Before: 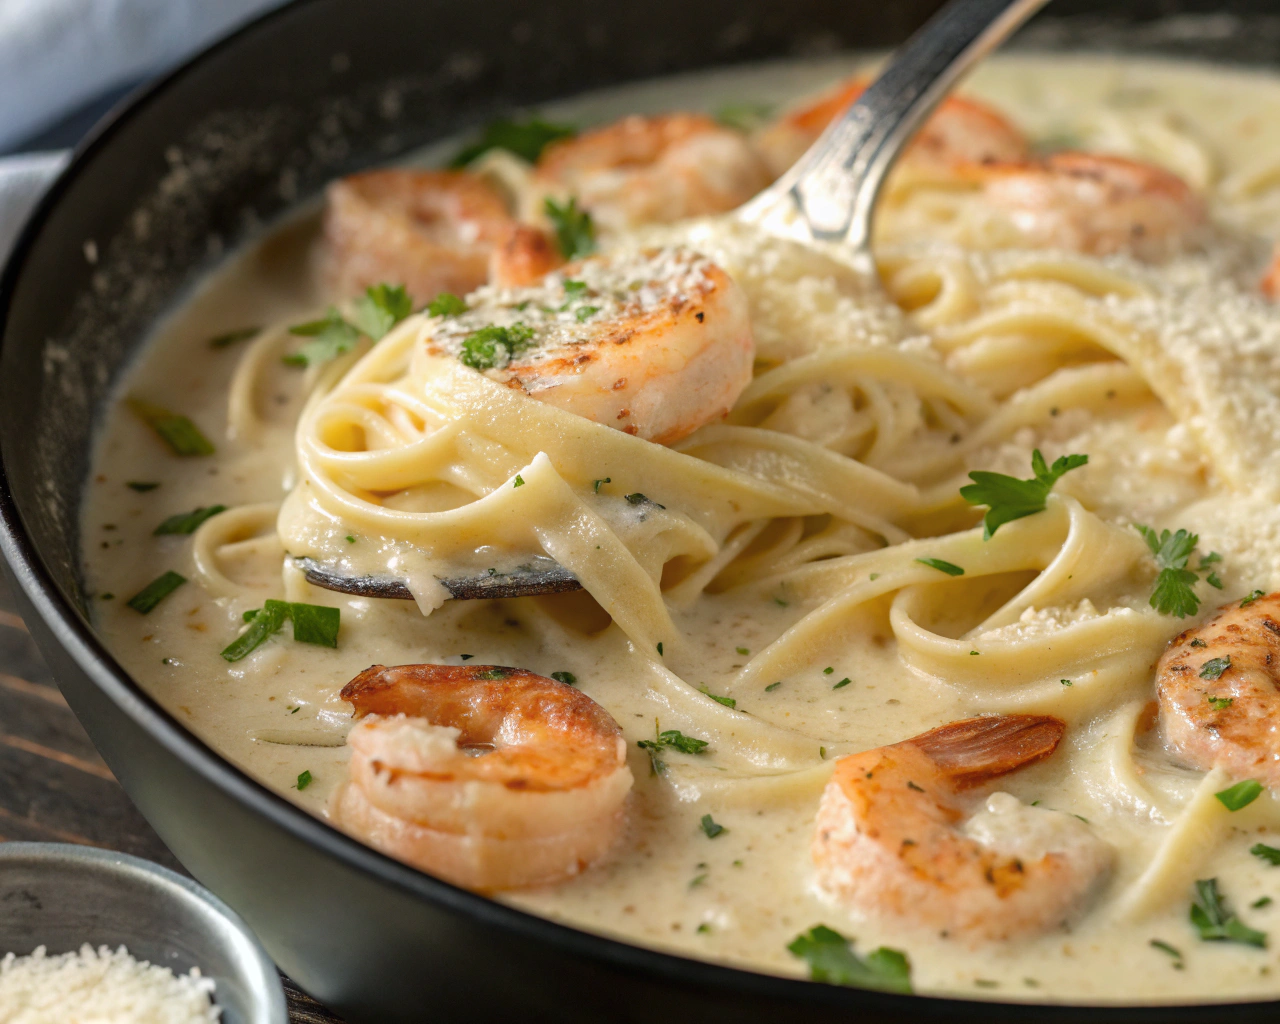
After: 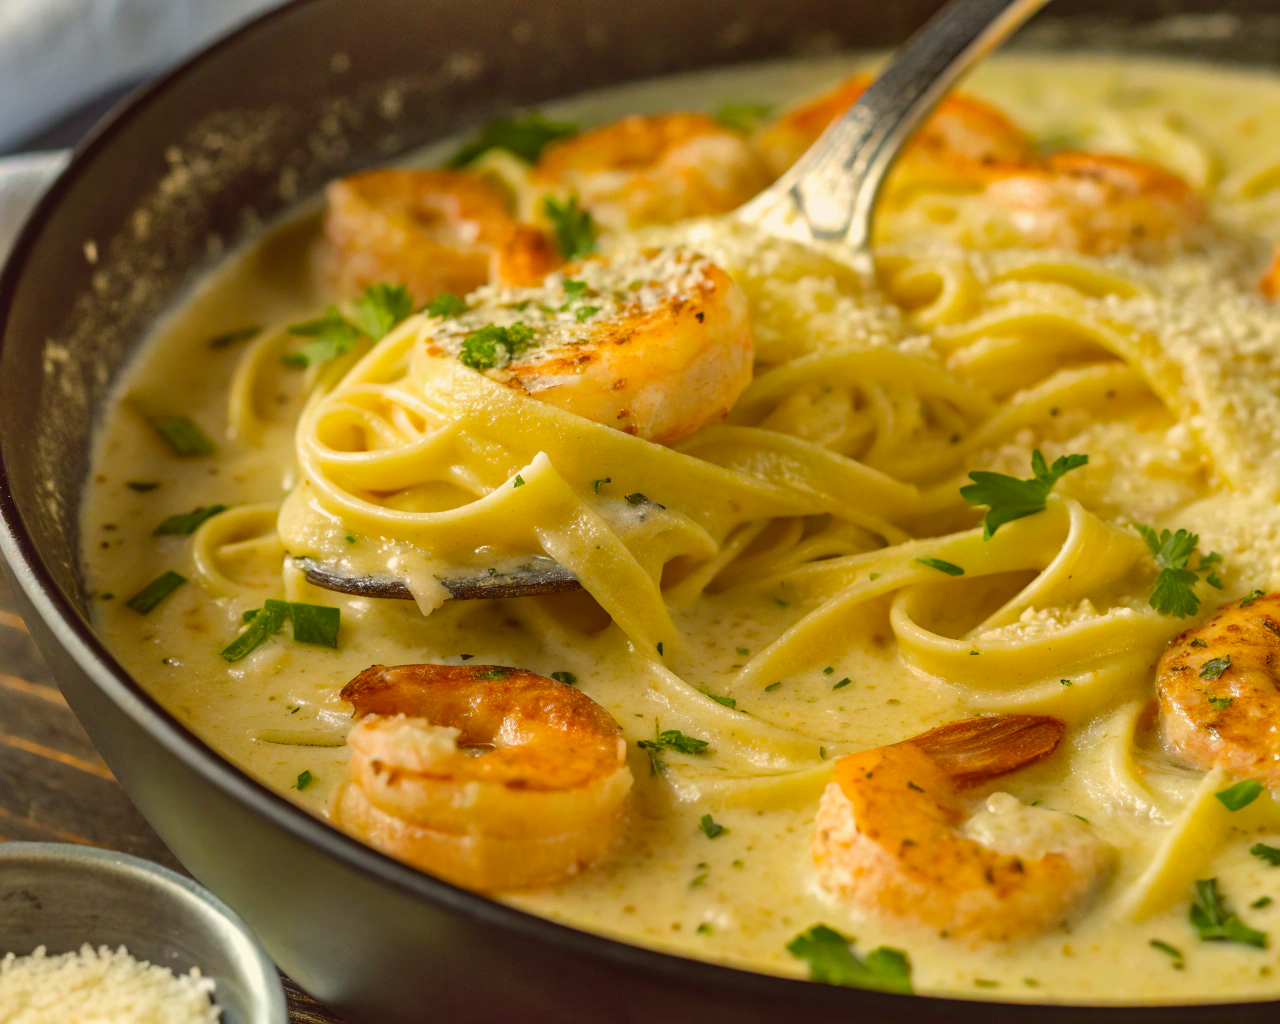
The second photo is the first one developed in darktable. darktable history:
shadows and highlights: shadows 75, highlights -25, soften with gaussian
color balance: lift [1.005, 1.002, 0.998, 0.998], gamma [1, 1.021, 1.02, 0.979], gain [0.923, 1.066, 1.056, 0.934]
tone equalizer: on, module defaults
color balance rgb: linear chroma grading › global chroma 15%, perceptual saturation grading › global saturation 30%
white balance: emerald 1
